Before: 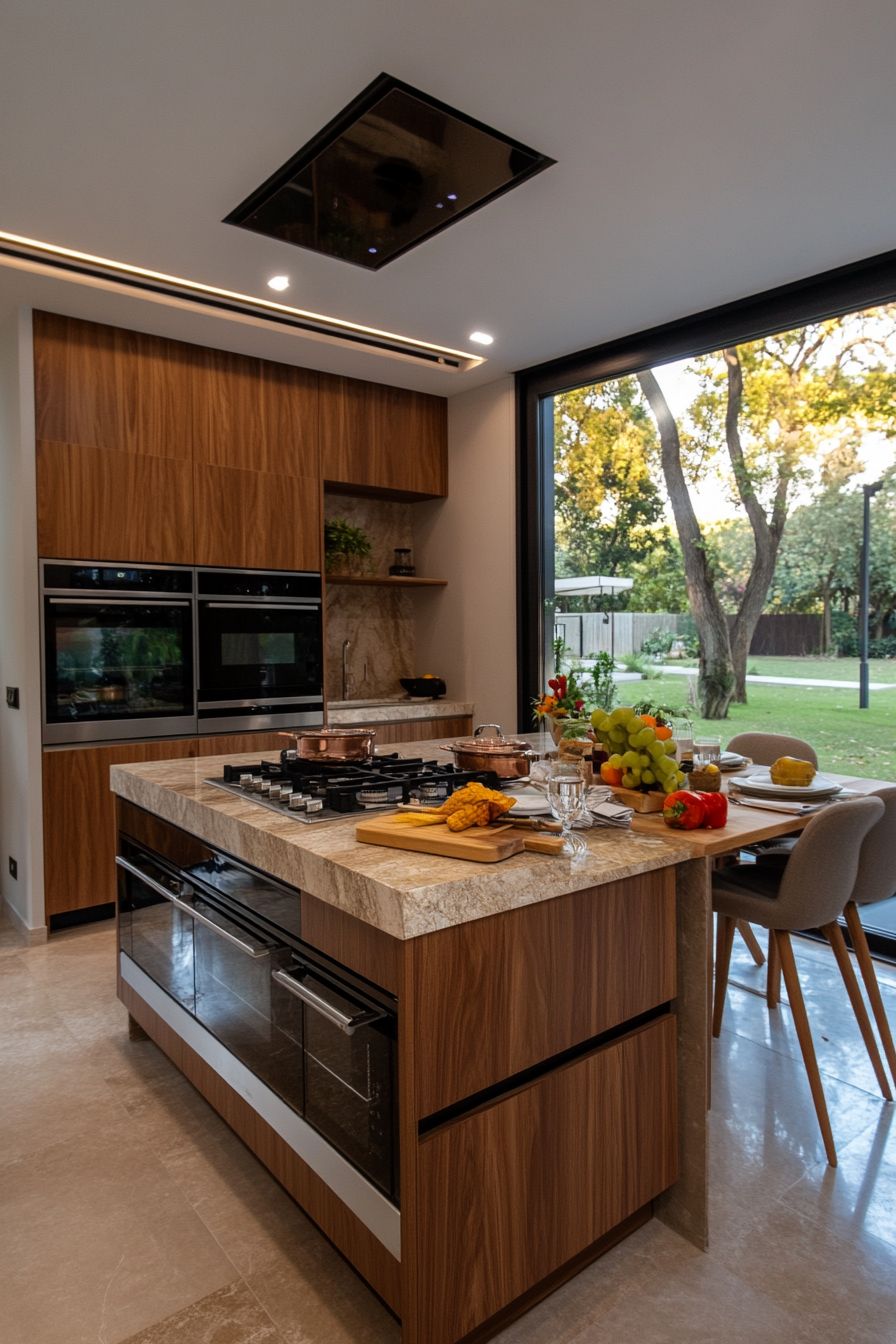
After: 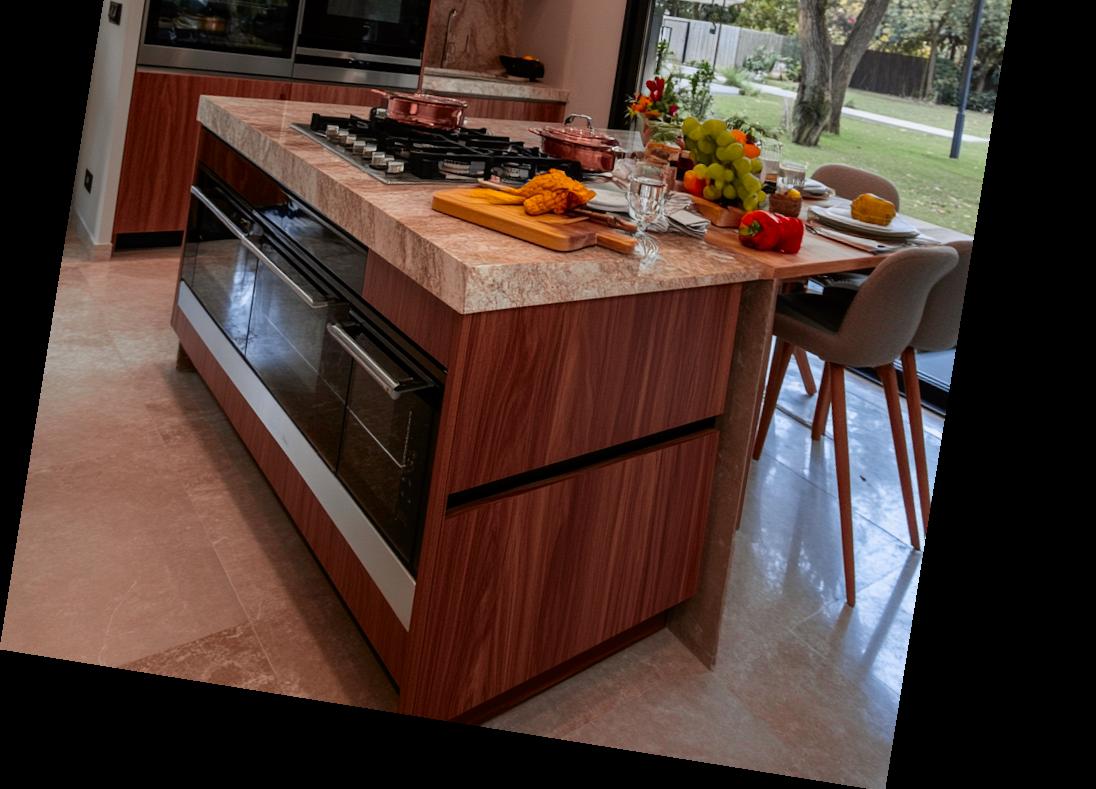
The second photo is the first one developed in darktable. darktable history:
rgb levels: preserve colors max RGB
crop and rotate: top 46.237%
rotate and perspective: rotation 9.12°, automatic cropping off
tone curve: curves: ch0 [(0, 0) (0.087, 0.054) (0.281, 0.245) (0.532, 0.514) (0.835, 0.818) (0.994, 0.955)]; ch1 [(0, 0) (0.27, 0.195) (0.406, 0.435) (0.452, 0.474) (0.495, 0.5) (0.514, 0.508) (0.537, 0.556) (0.654, 0.689) (1, 1)]; ch2 [(0, 0) (0.269, 0.299) (0.459, 0.441) (0.498, 0.499) (0.523, 0.52) (0.551, 0.549) (0.633, 0.625) (0.659, 0.681) (0.718, 0.764) (1, 1)], color space Lab, independent channels, preserve colors none
